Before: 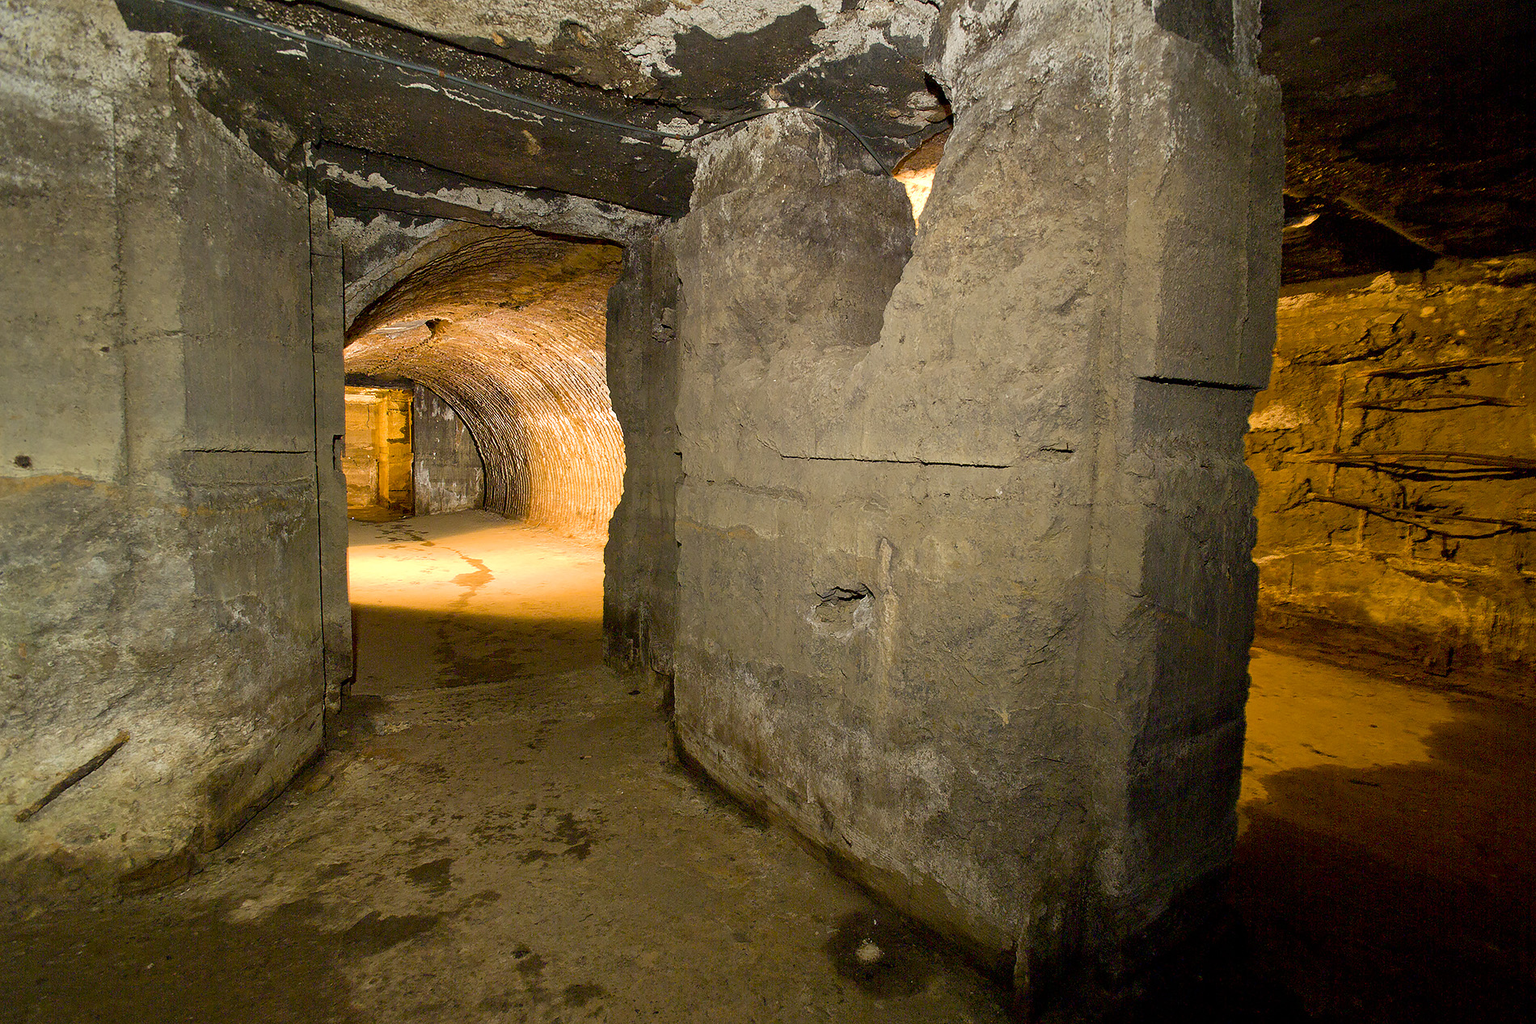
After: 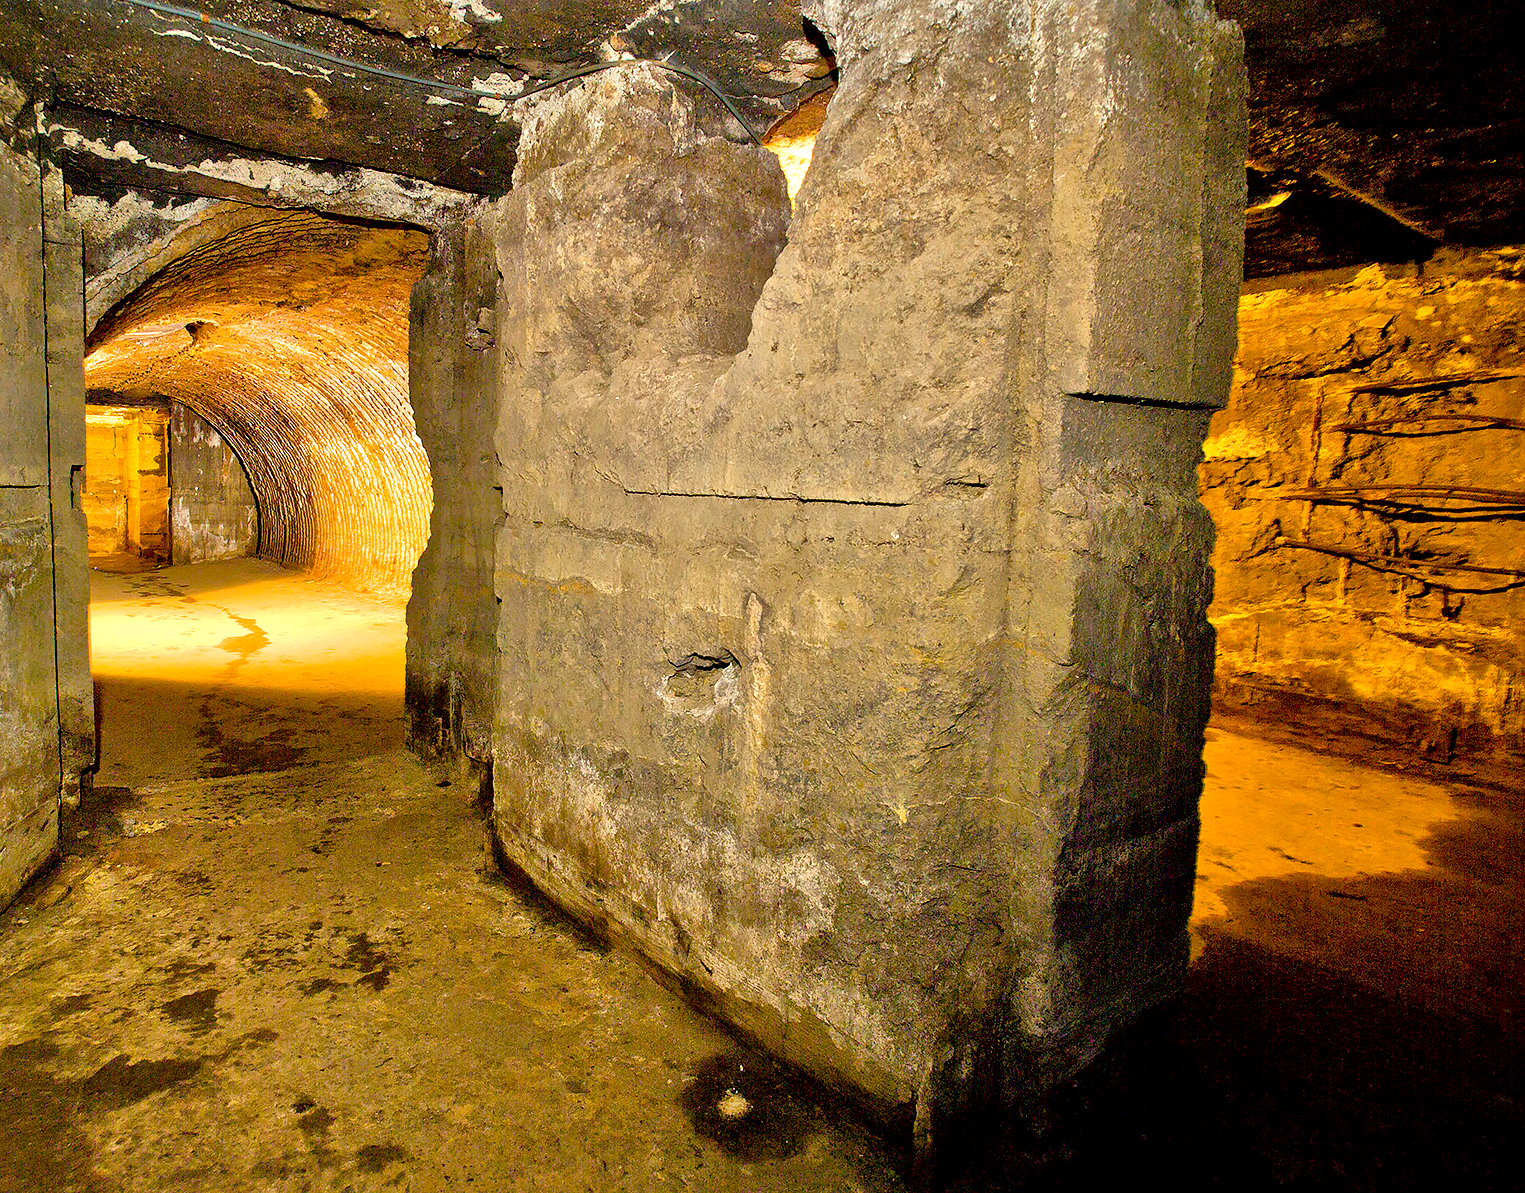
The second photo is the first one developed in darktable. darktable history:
color balance rgb: perceptual saturation grading › global saturation 20%, global vibrance 20%
local contrast: mode bilateral grid, contrast 25, coarseness 60, detail 151%, midtone range 0.2
crop and rotate: left 17.959%, top 5.771%, right 1.742%
tone equalizer: -7 EV 0.15 EV, -6 EV 0.6 EV, -5 EV 1.15 EV, -4 EV 1.33 EV, -3 EV 1.15 EV, -2 EV 0.6 EV, -1 EV 0.15 EV, mask exposure compensation -0.5 EV
color zones: curves: ch0 [(0.25, 0.5) (0.428, 0.473) (0.75, 0.5)]; ch1 [(0.243, 0.479) (0.398, 0.452) (0.75, 0.5)]
